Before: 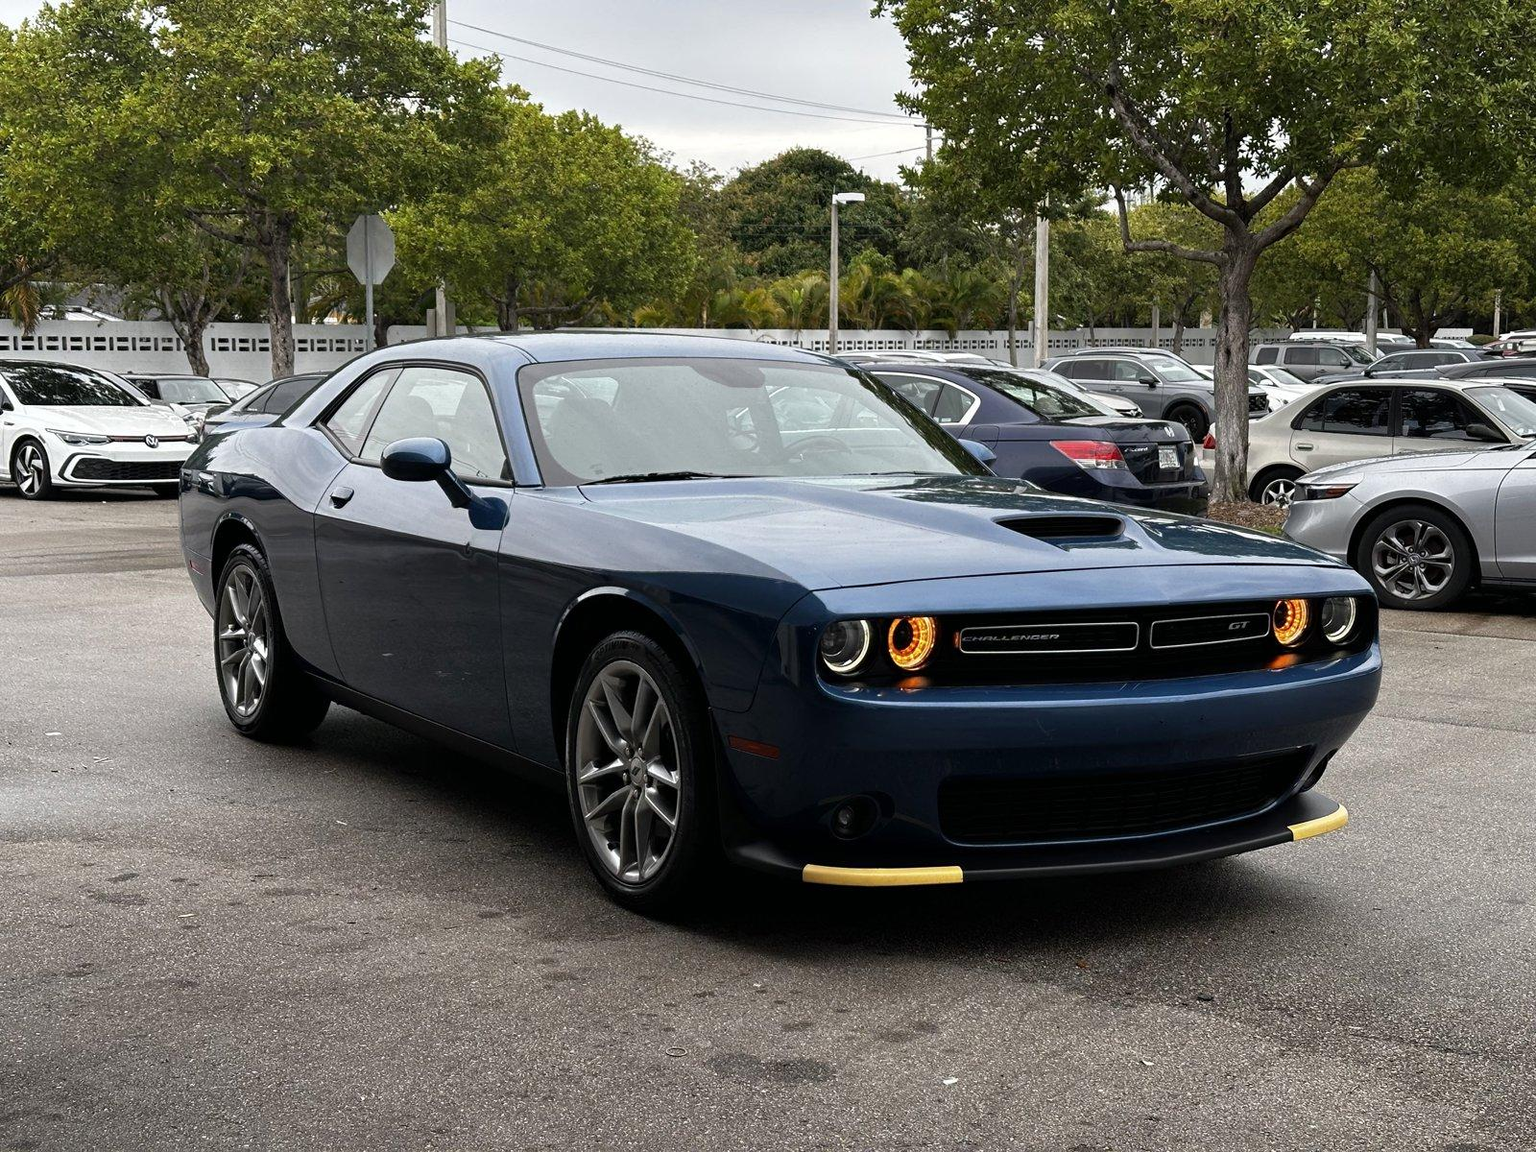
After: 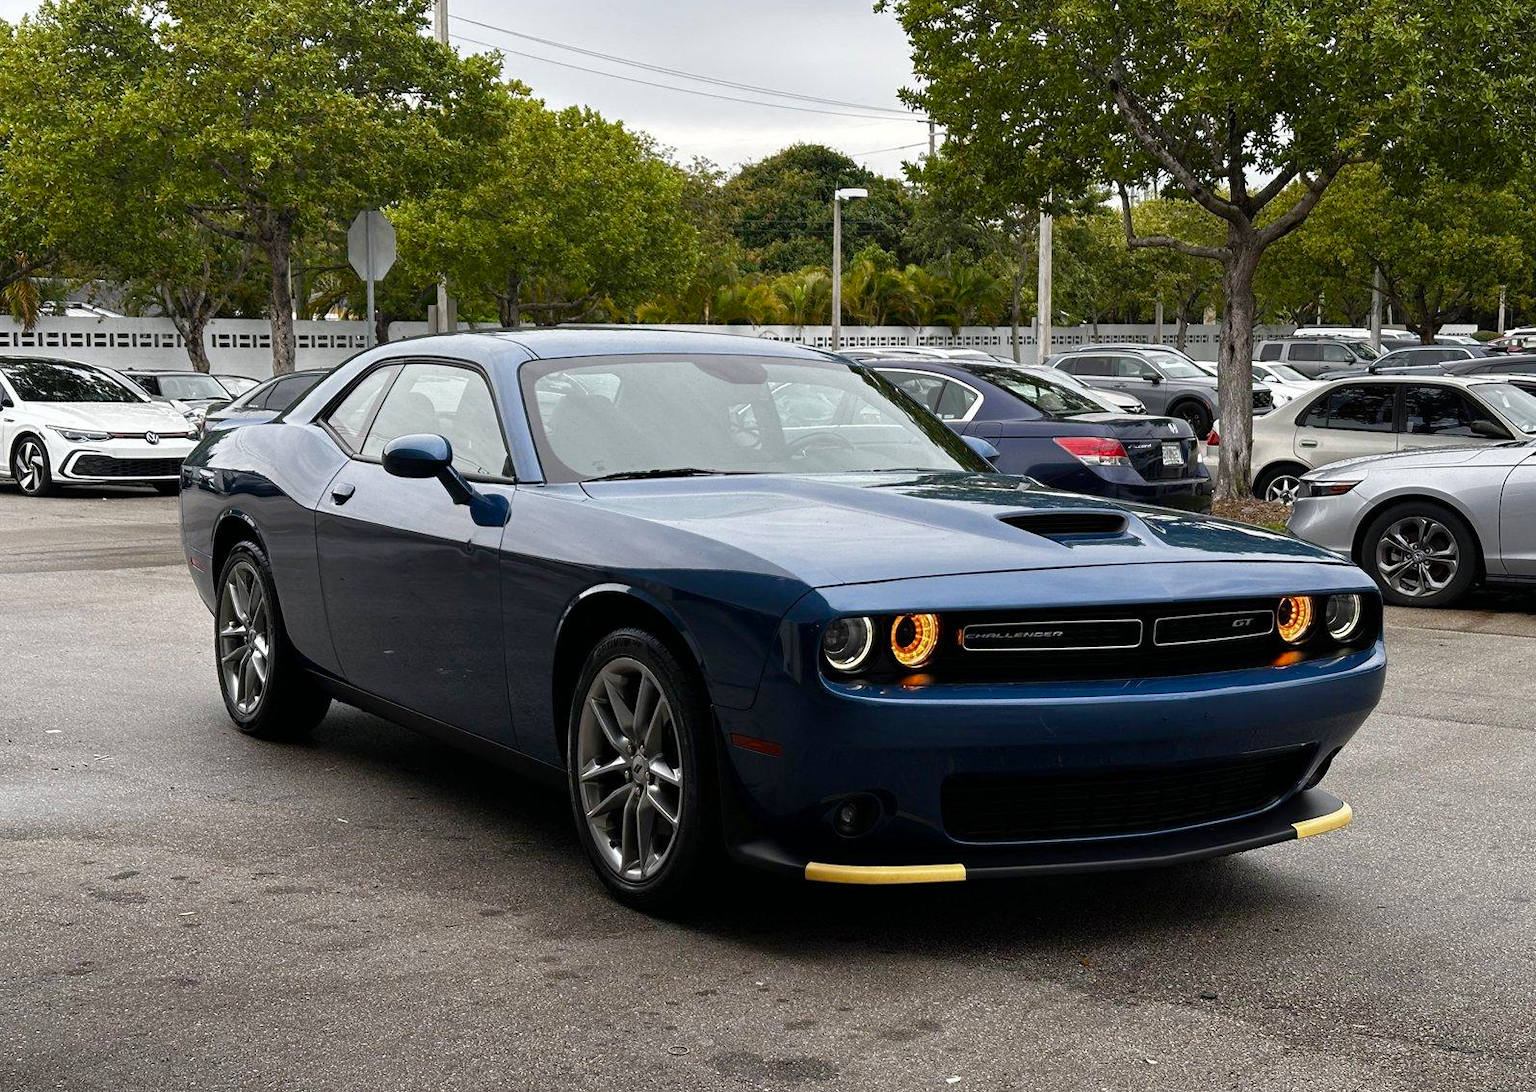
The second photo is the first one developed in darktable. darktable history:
crop: top 0.448%, right 0.264%, bottom 5.045%
color balance rgb: perceptual saturation grading › global saturation 20%, perceptual saturation grading › highlights -25%, perceptual saturation grading › shadows 25%
